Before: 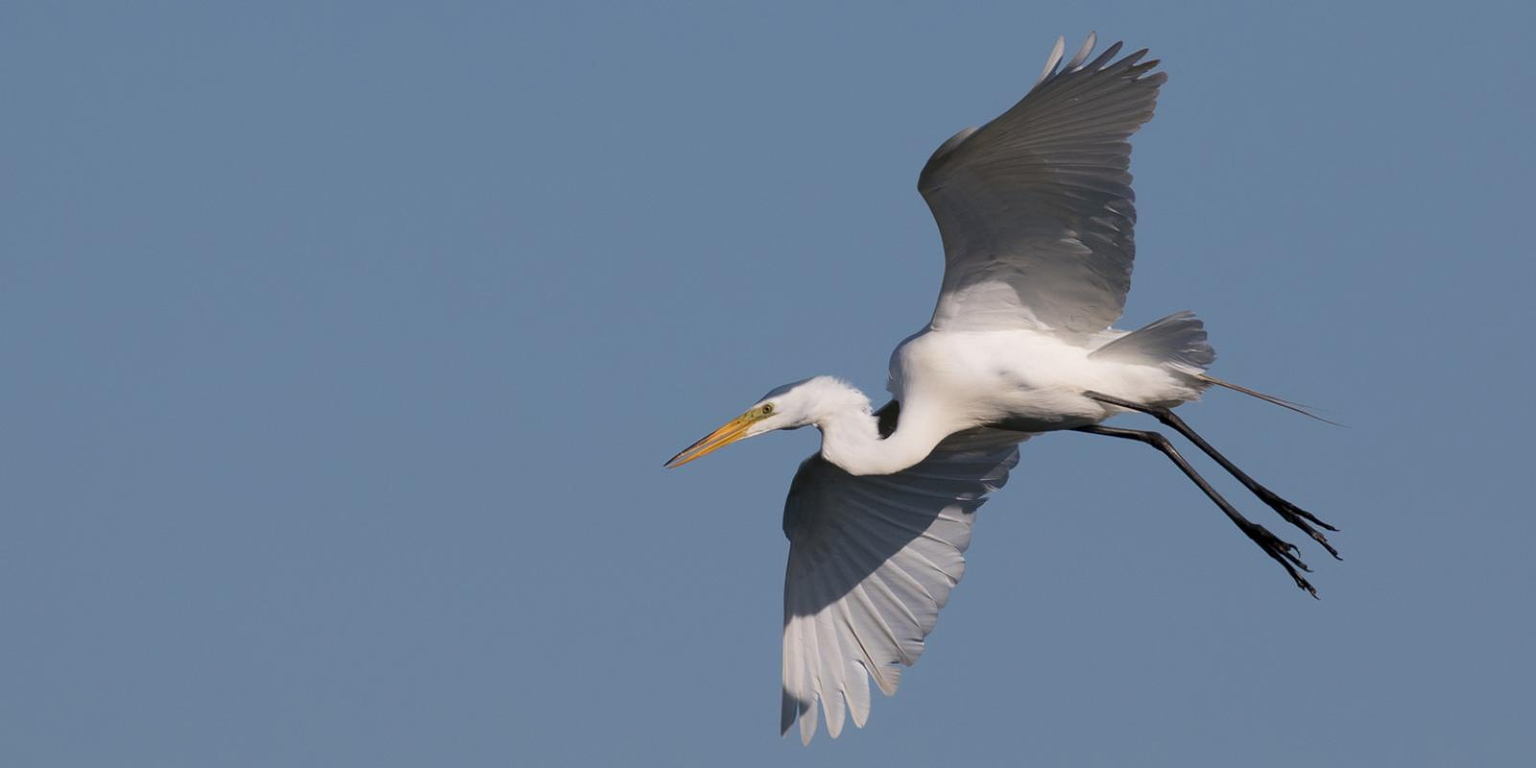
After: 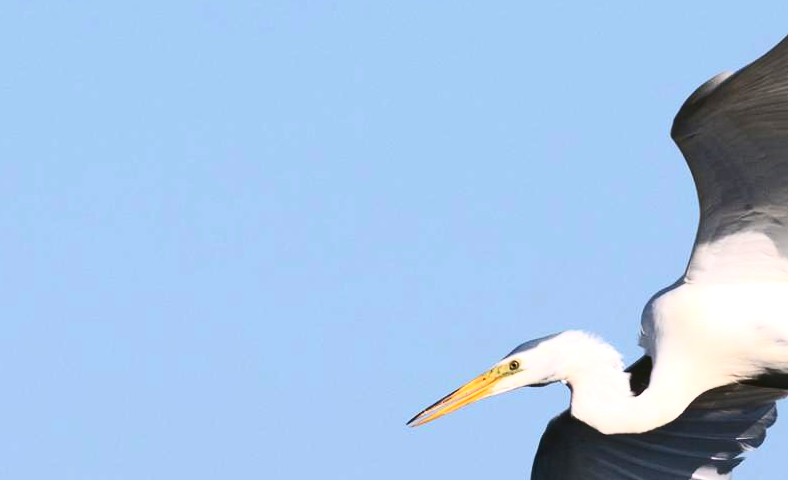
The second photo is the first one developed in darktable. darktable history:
exposure: black level correction 0, exposure 0.7 EV, compensate exposure bias true, compensate highlight preservation false
contrast brightness saturation: contrast 0.4, brightness 0.1, saturation 0.21
crop: left 17.835%, top 7.675%, right 32.881%, bottom 32.213%
